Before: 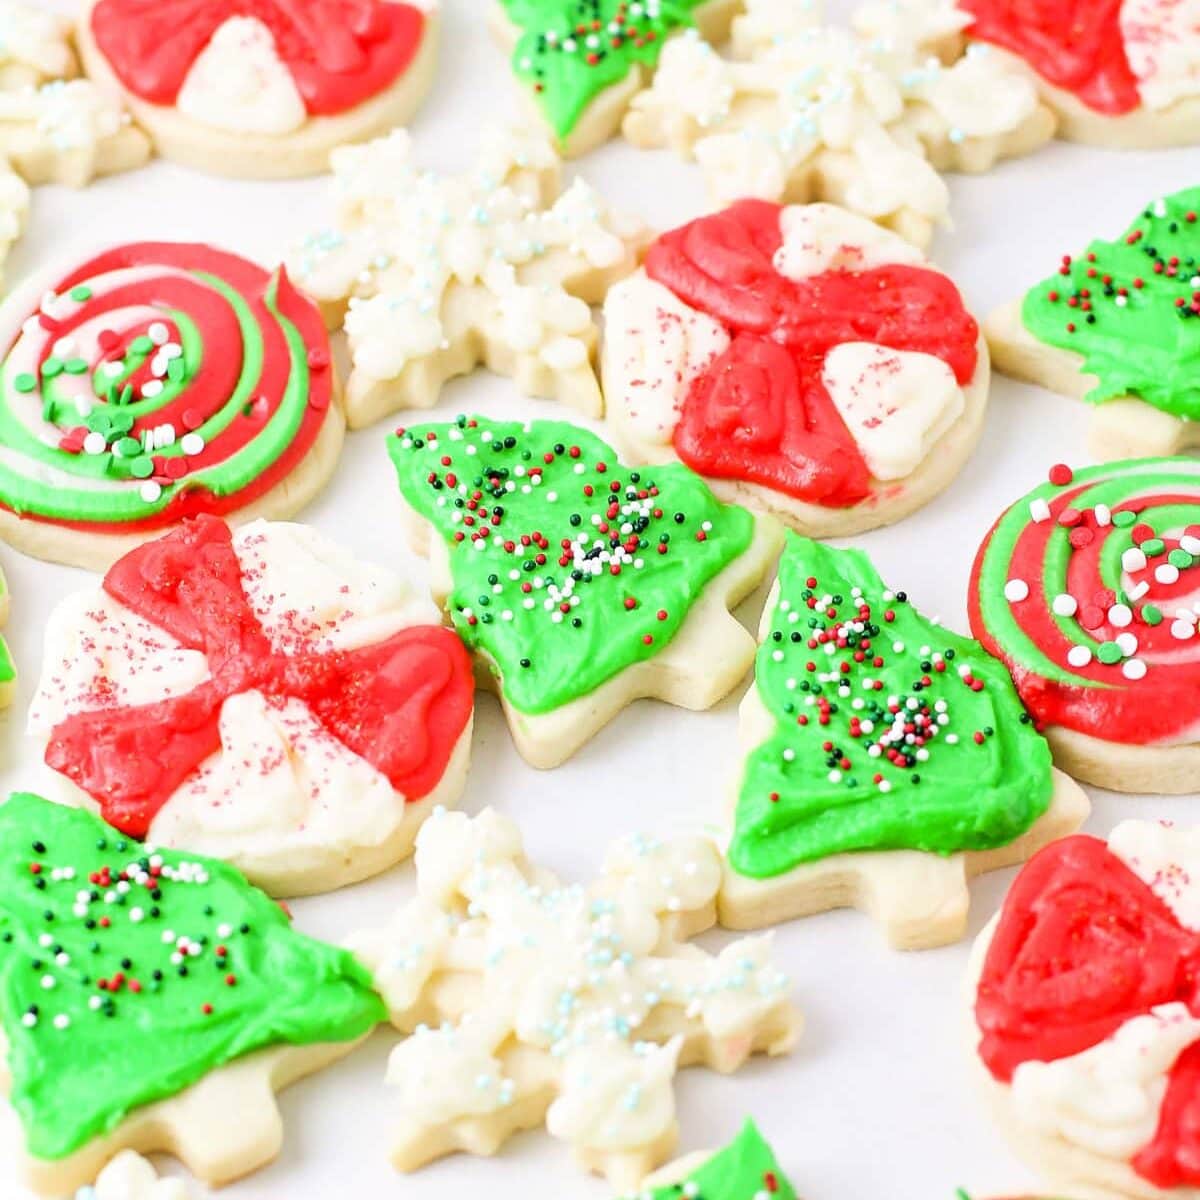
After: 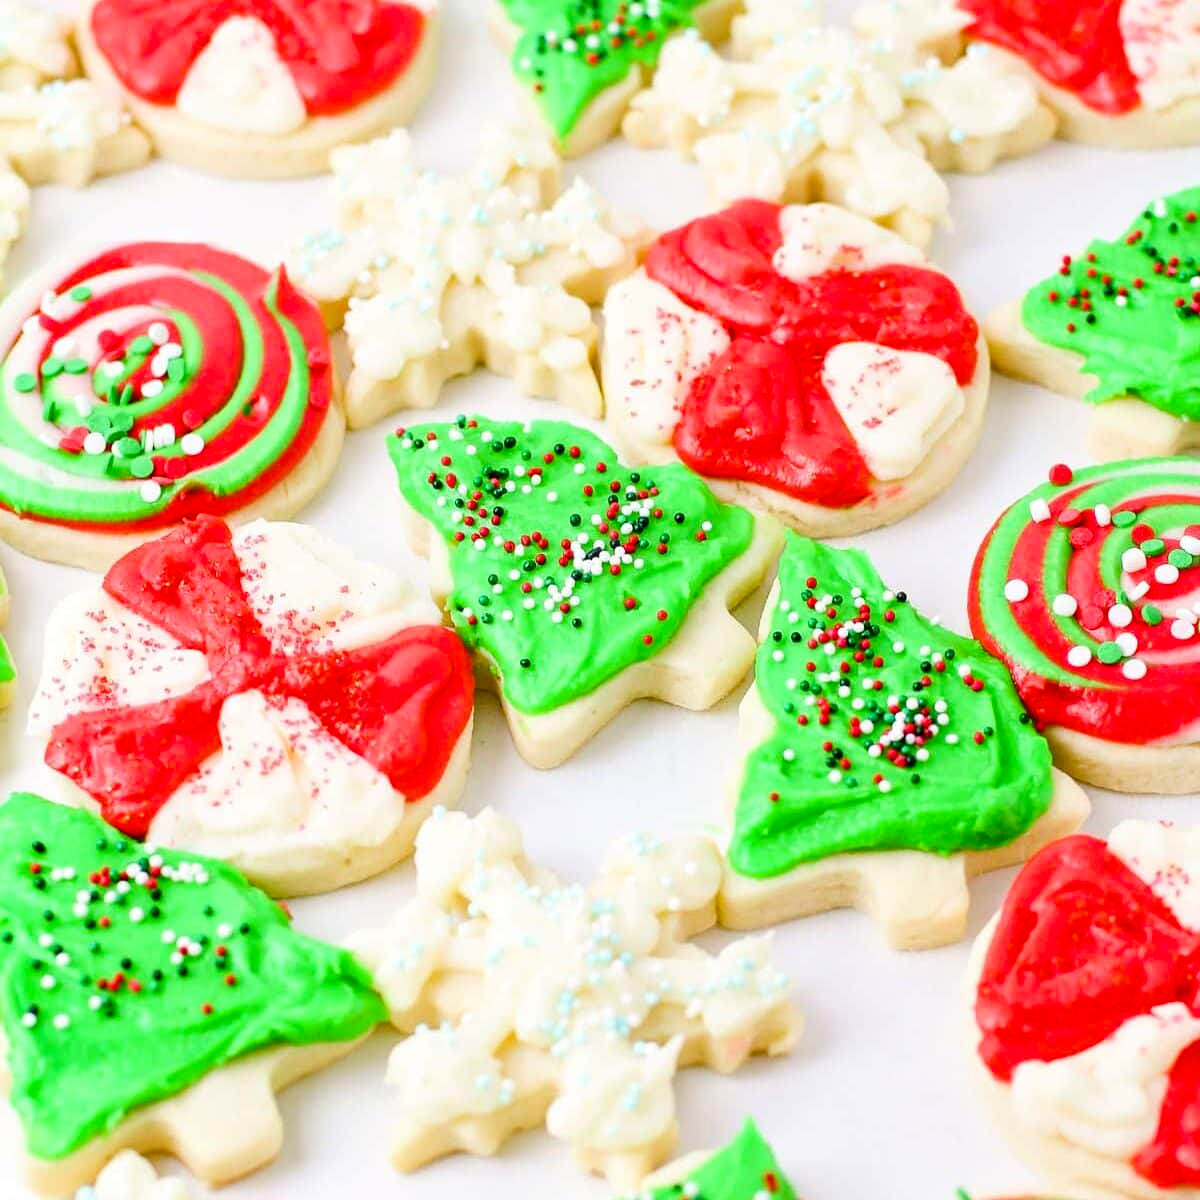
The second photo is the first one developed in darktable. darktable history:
color balance rgb: perceptual saturation grading › global saturation 25.823%, perceptual saturation grading › highlights -27.706%, perceptual saturation grading › shadows 34.232%, global vibrance 22.19%
